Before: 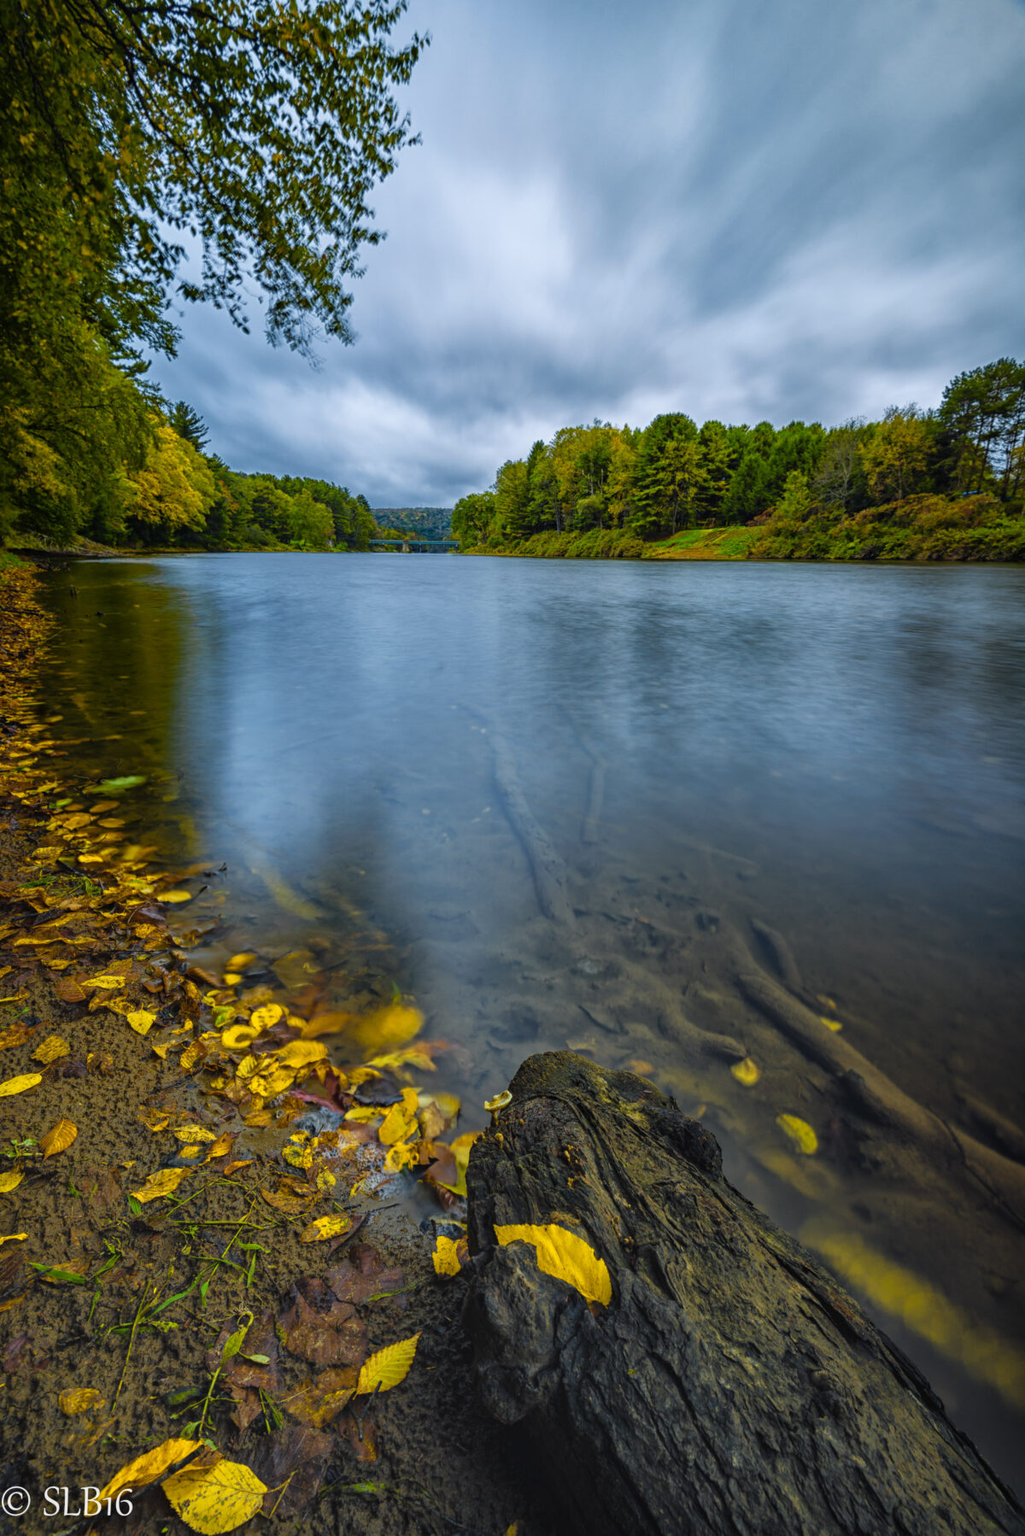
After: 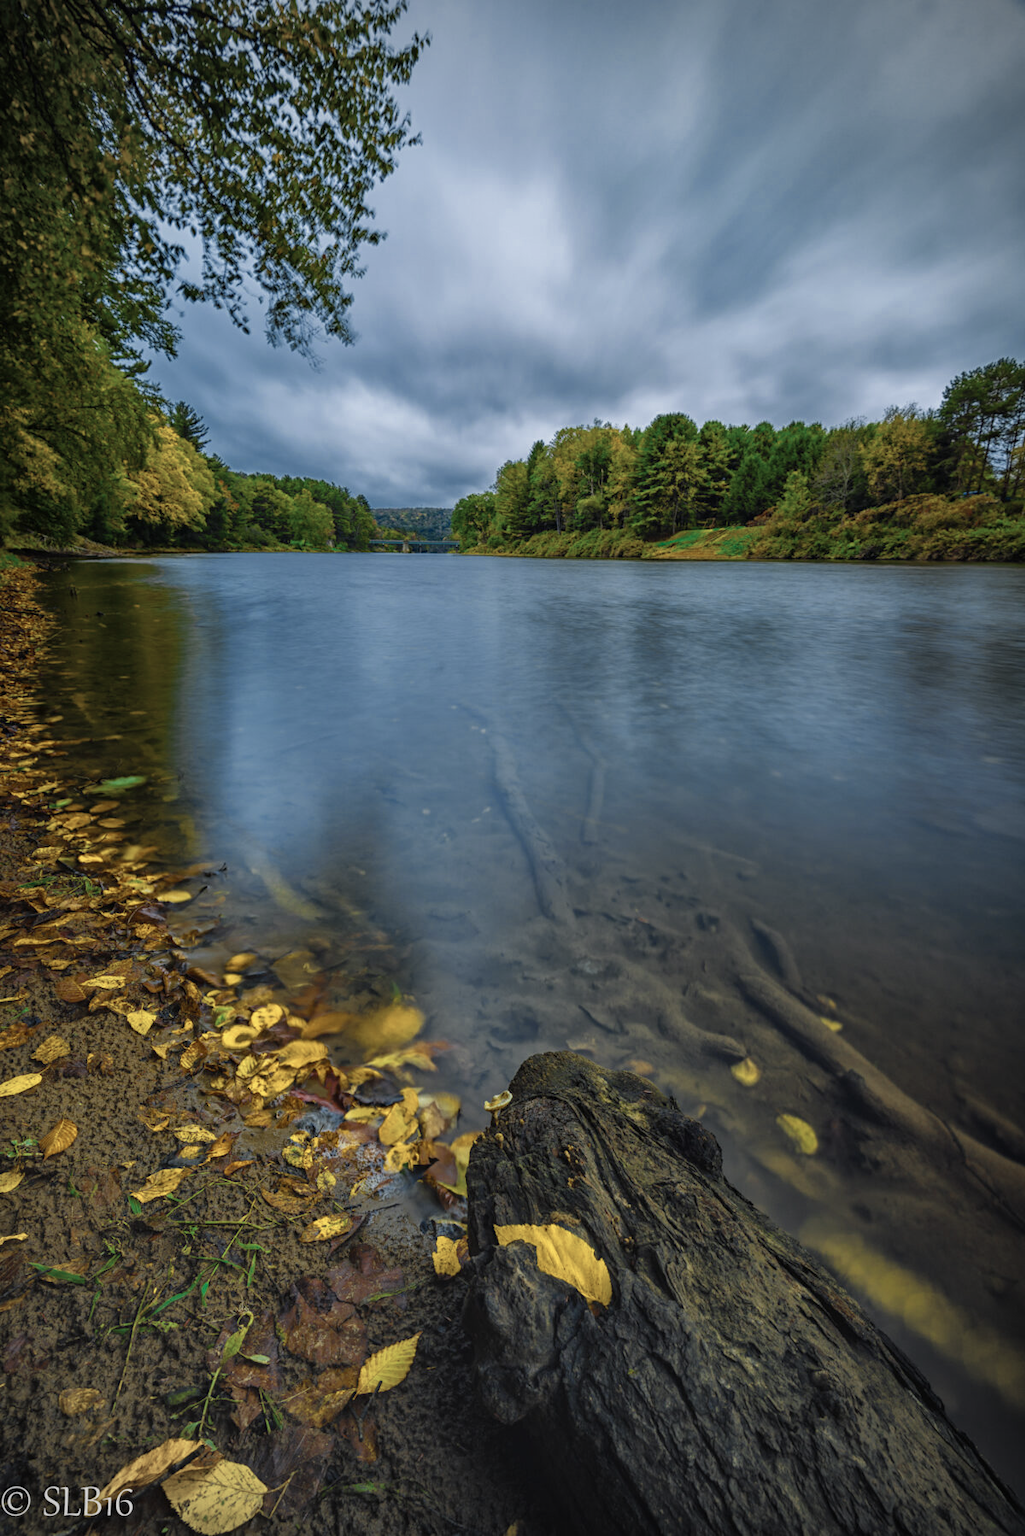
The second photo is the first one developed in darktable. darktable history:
color zones: curves: ch0 [(0, 0.5) (0.125, 0.4) (0.25, 0.5) (0.375, 0.4) (0.5, 0.4) (0.625, 0.35) (0.75, 0.35) (0.875, 0.5)]; ch1 [(0, 0.35) (0.125, 0.45) (0.25, 0.35) (0.375, 0.35) (0.5, 0.35) (0.625, 0.35) (0.75, 0.45) (0.875, 0.35)]; ch2 [(0, 0.6) (0.125, 0.5) (0.25, 0.5) (0.375, 0.6) (0.5, 0.6) (0.625, 0.5) (0.75, 0.5) (0.875, 0.5)]
vignetting: fall-off radius 60.92%
